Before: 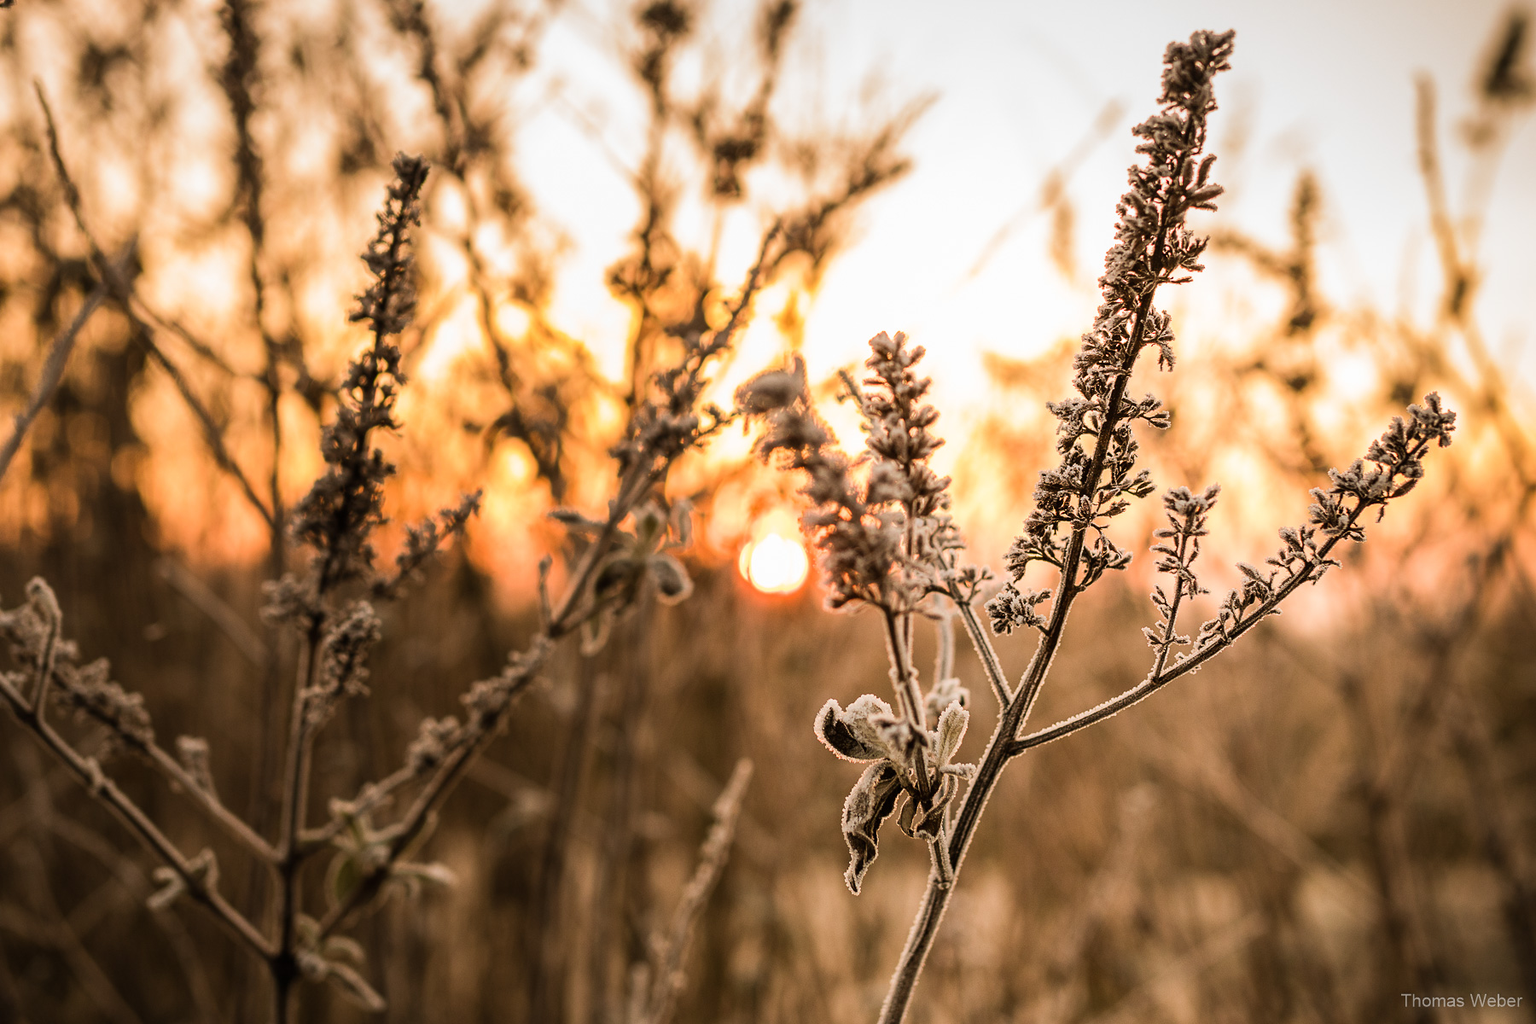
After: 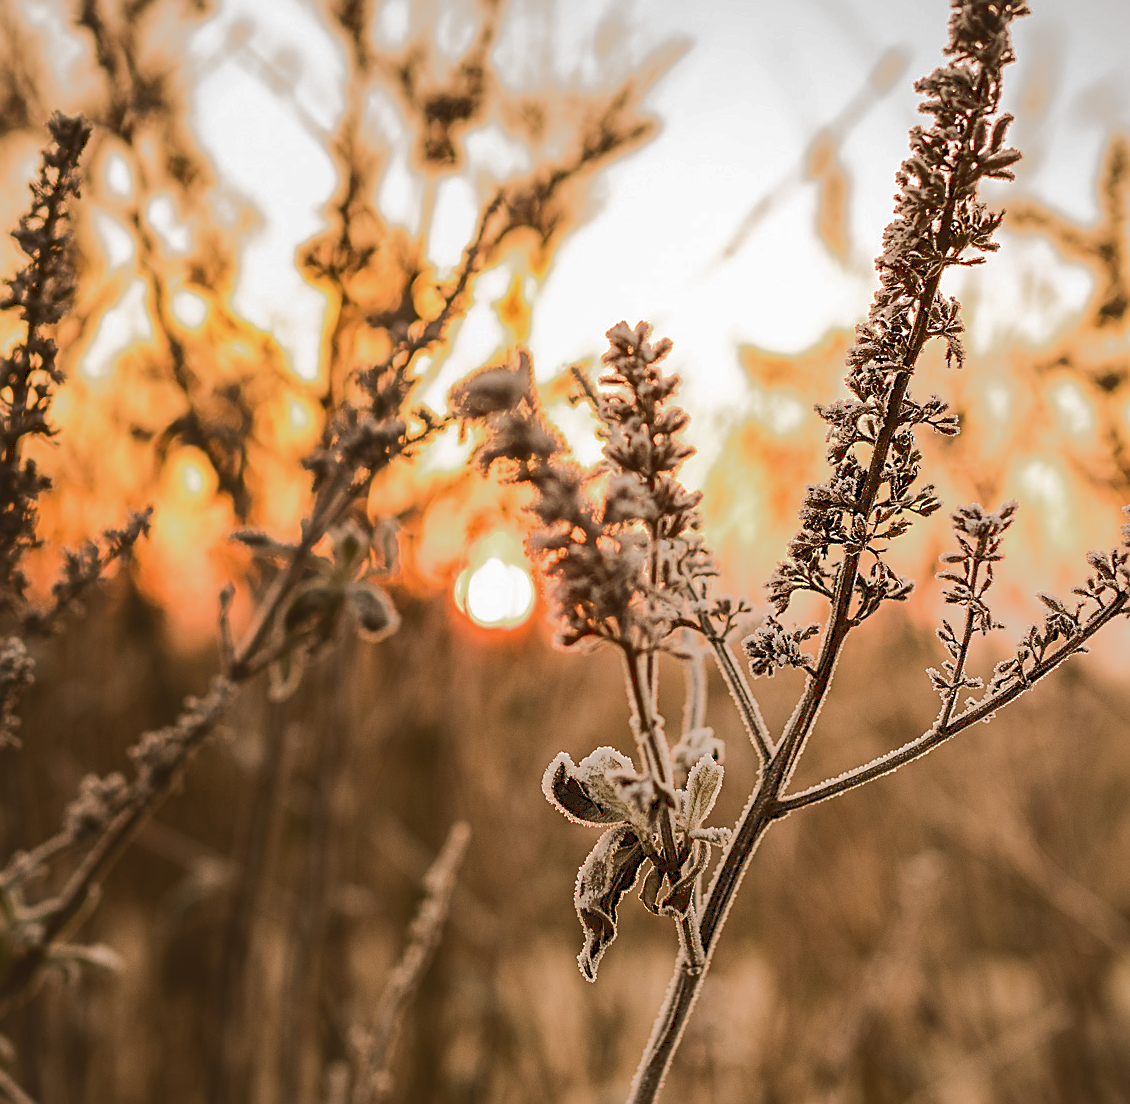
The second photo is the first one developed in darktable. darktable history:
tone curve: curves: ch0 [(0, 0) (0.003, 0.098) (0.011, 0.099) (0.025, 0.103) (0.044, 0.114) (0.069, 0.13) (0.1, 0.142) (0.136, 0.161) (0.177, 0.189) (0.224, 0.224) (0.277, 0.266) (0.335, 0.32) (0.399, 0.38) (0.468, 0.45) (0.543, 0.522) (0.623, 0.598) (0.709, 0.669) (0.801, 0.731) (0.898, 0.786) (1, 1)]
shadows and highlights: radius 335.64, shadows 64.05, highlights 5.82, compress 87.98%, soften with gaussian
crop and rotate: left 22.906%, top 5.634%, right 14.312%, bottom 2.283%
sharpen: on, module defaults
